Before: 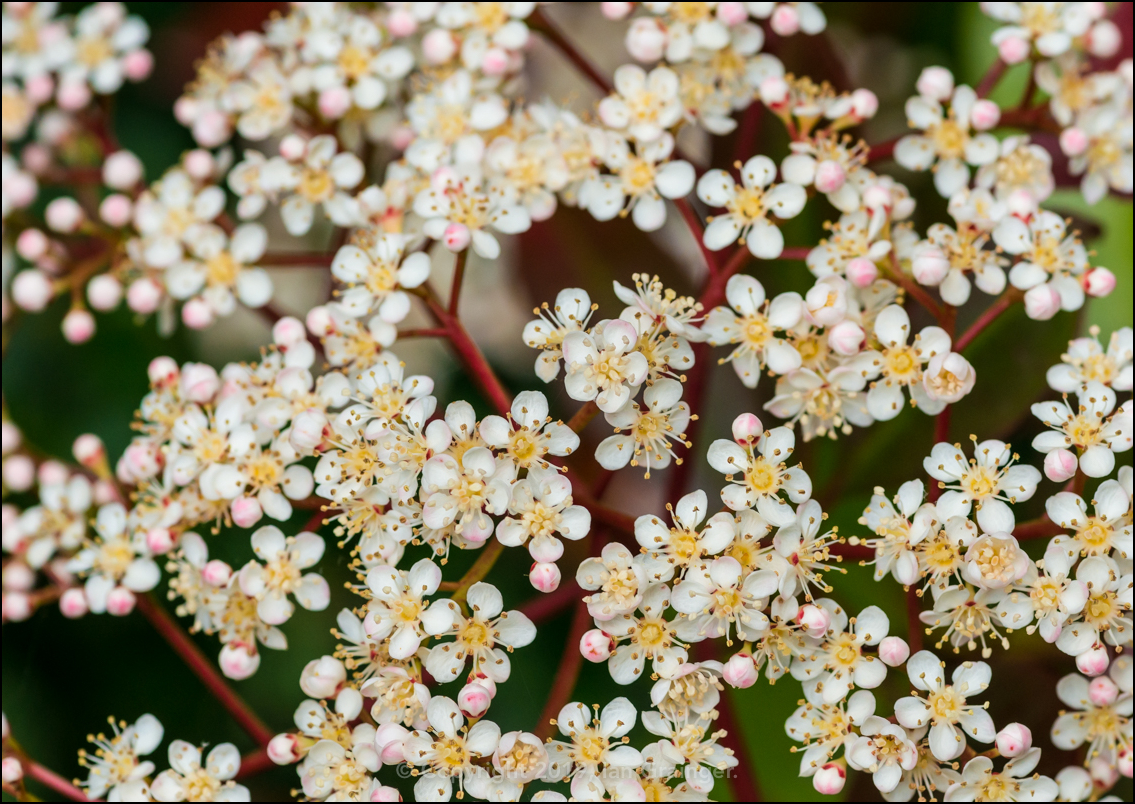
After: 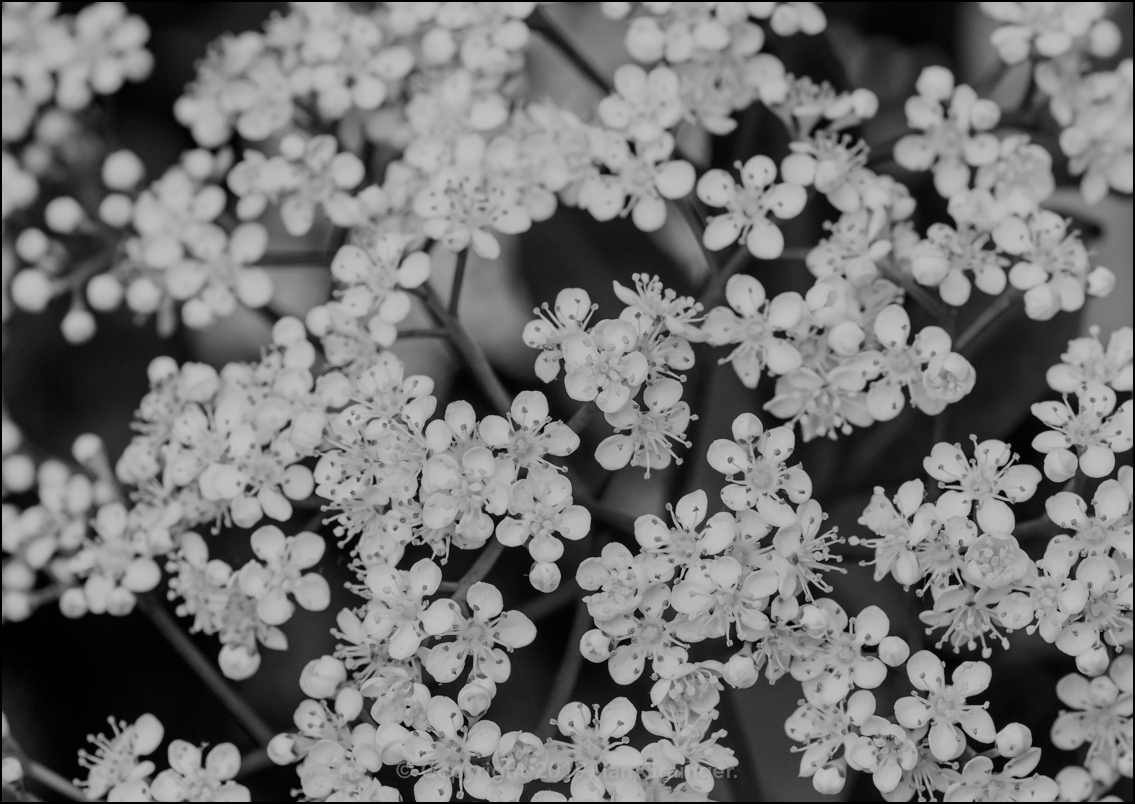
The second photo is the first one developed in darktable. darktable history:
color zones: curves: ch0 [(0, 0.5) (0.143, 0.5) (0.286, 0.456) (0.429, 0.5) (0.571, 0.5) (0.714, 0.5) (0.857, 0.5) (1, 0.5)]; ch1 [(0, 0.5) (0.143, 0.5) (0.286, 0.422) (0.429, 0.5) (0.571, 0.5) (0.714, 0.5) (0.857, 0.5) (1, 0.5)]
monochrome: a -92.57, b 58.91
filmic rgb: black relative exposure -7.65 EV, white relative exposure 4.56 EV, hardness 3.61, color science v6 (2022)
